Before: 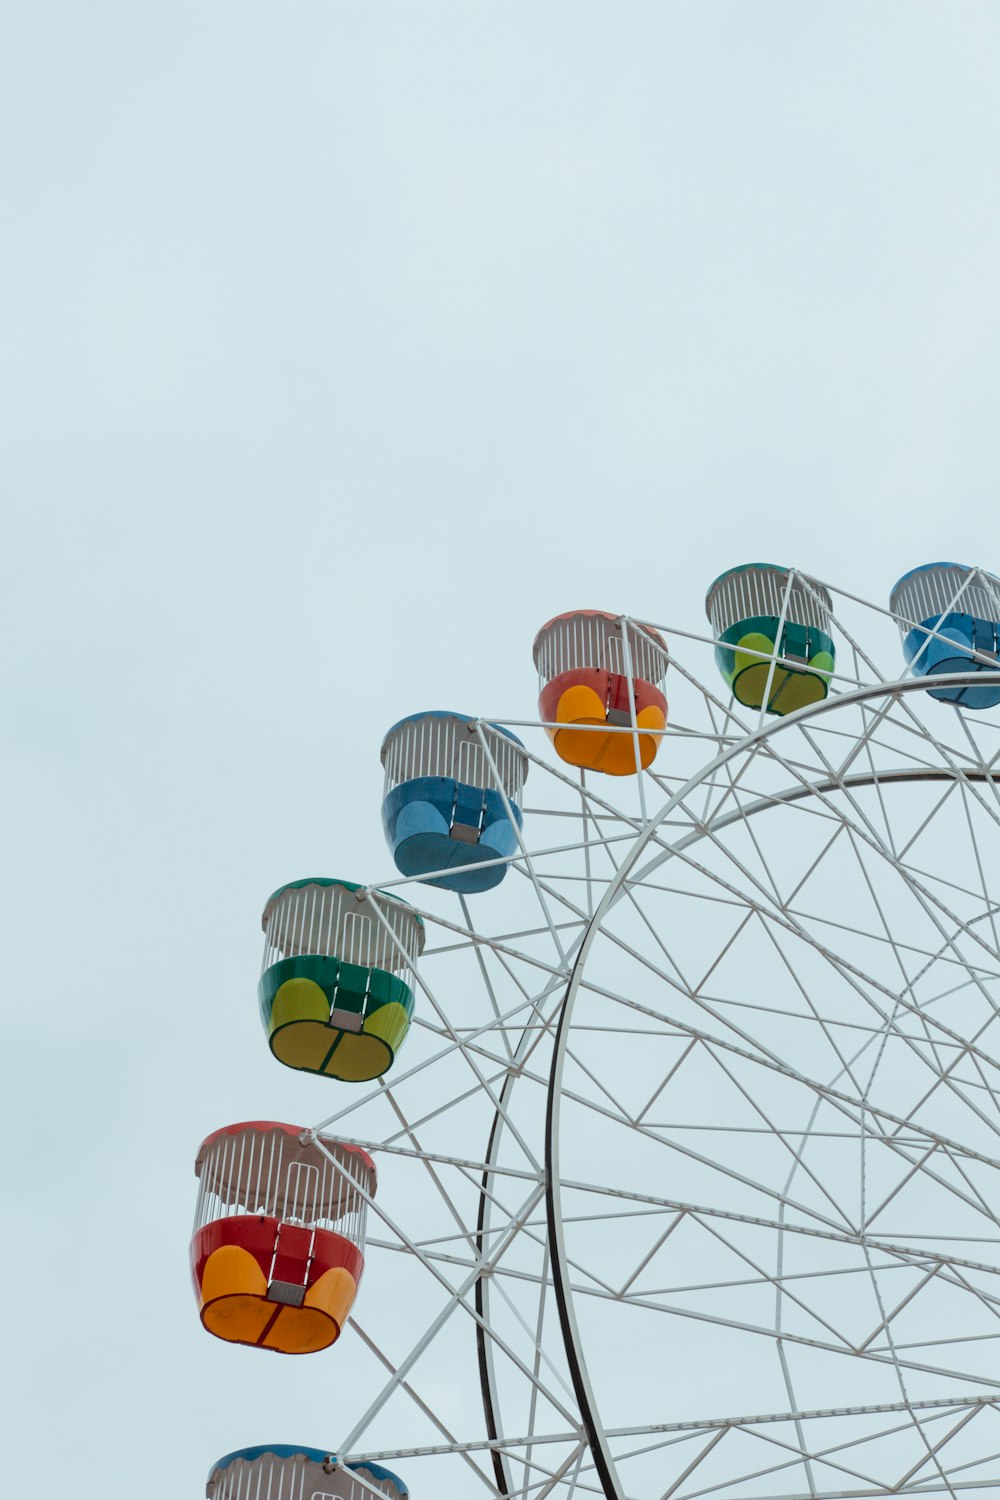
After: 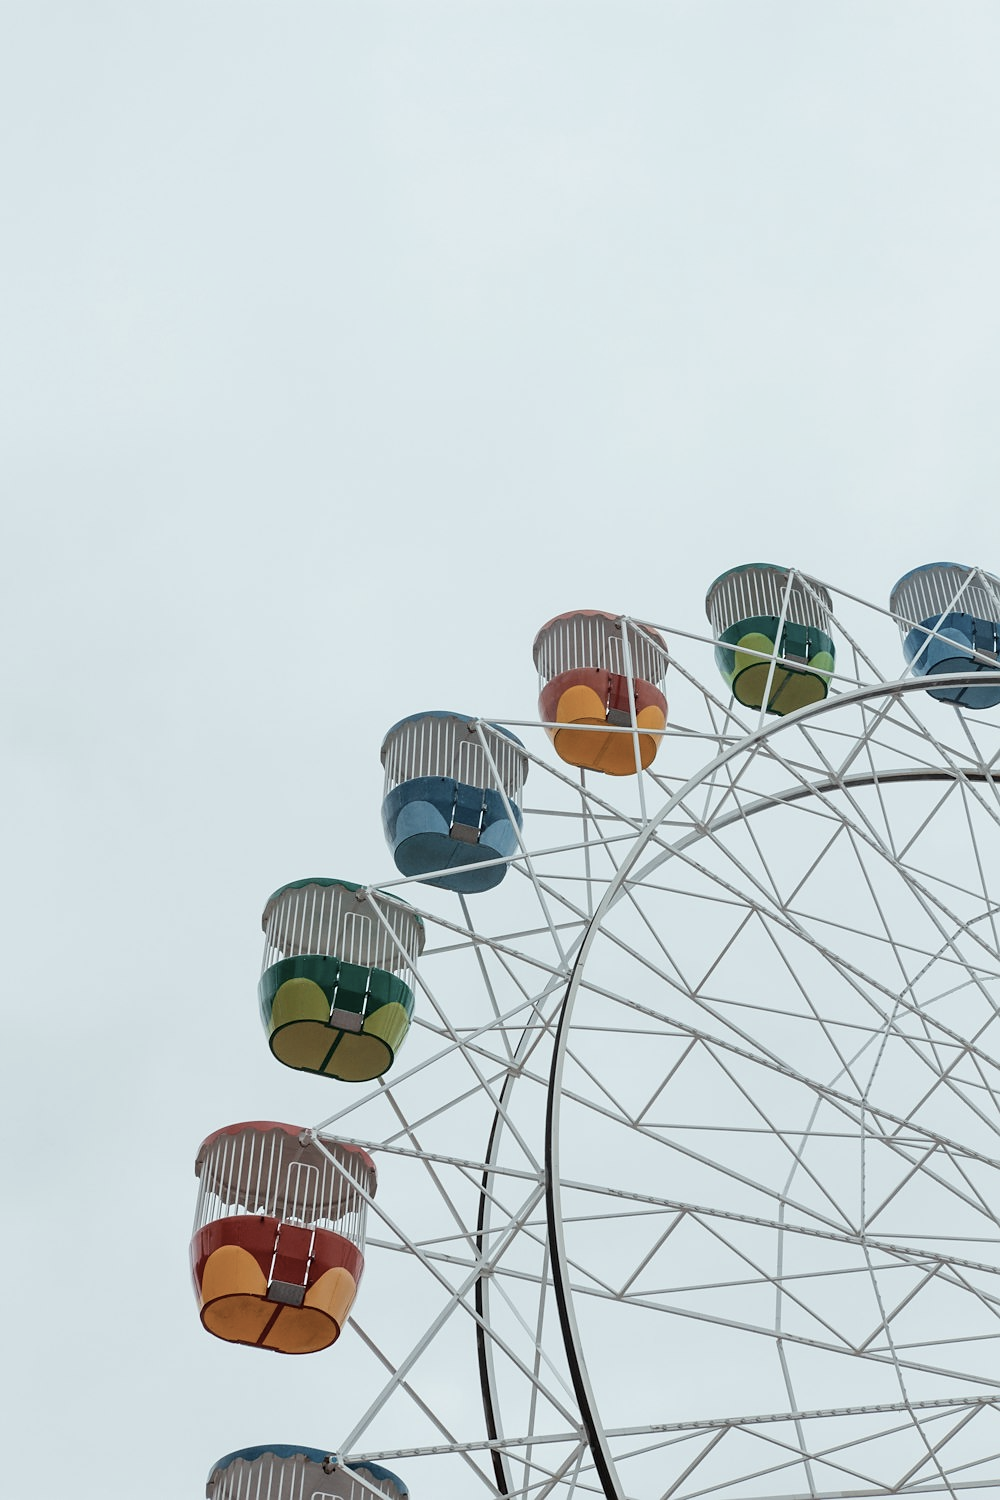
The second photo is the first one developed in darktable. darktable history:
sharpen: radius 0.998
contrast brightness saturation: contrast 0.104, saturation -0.356
